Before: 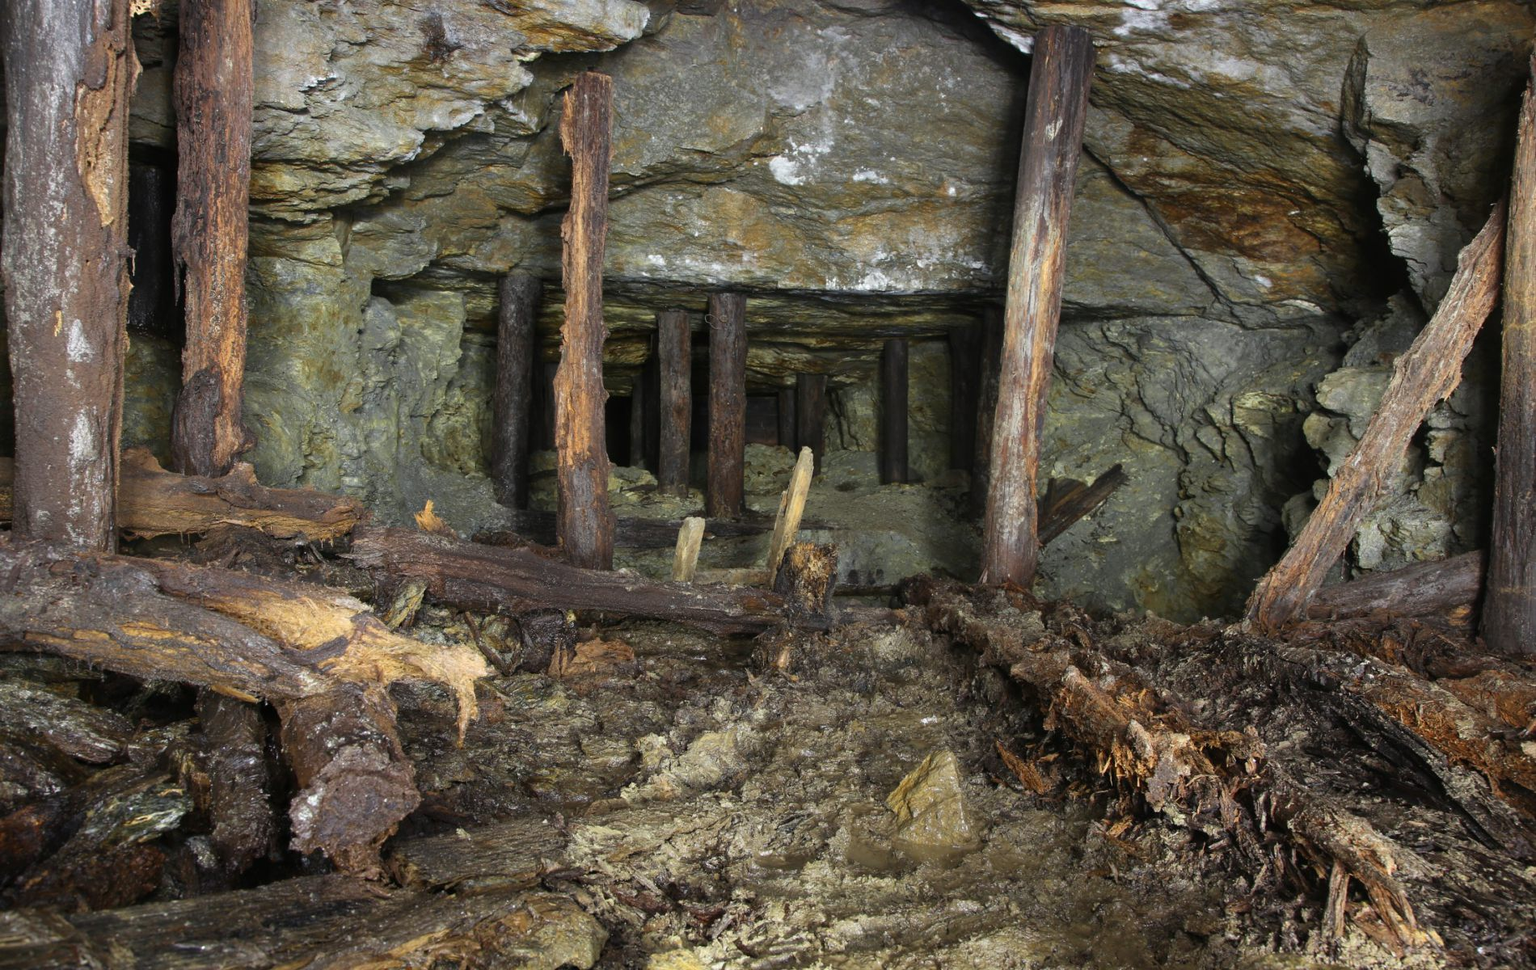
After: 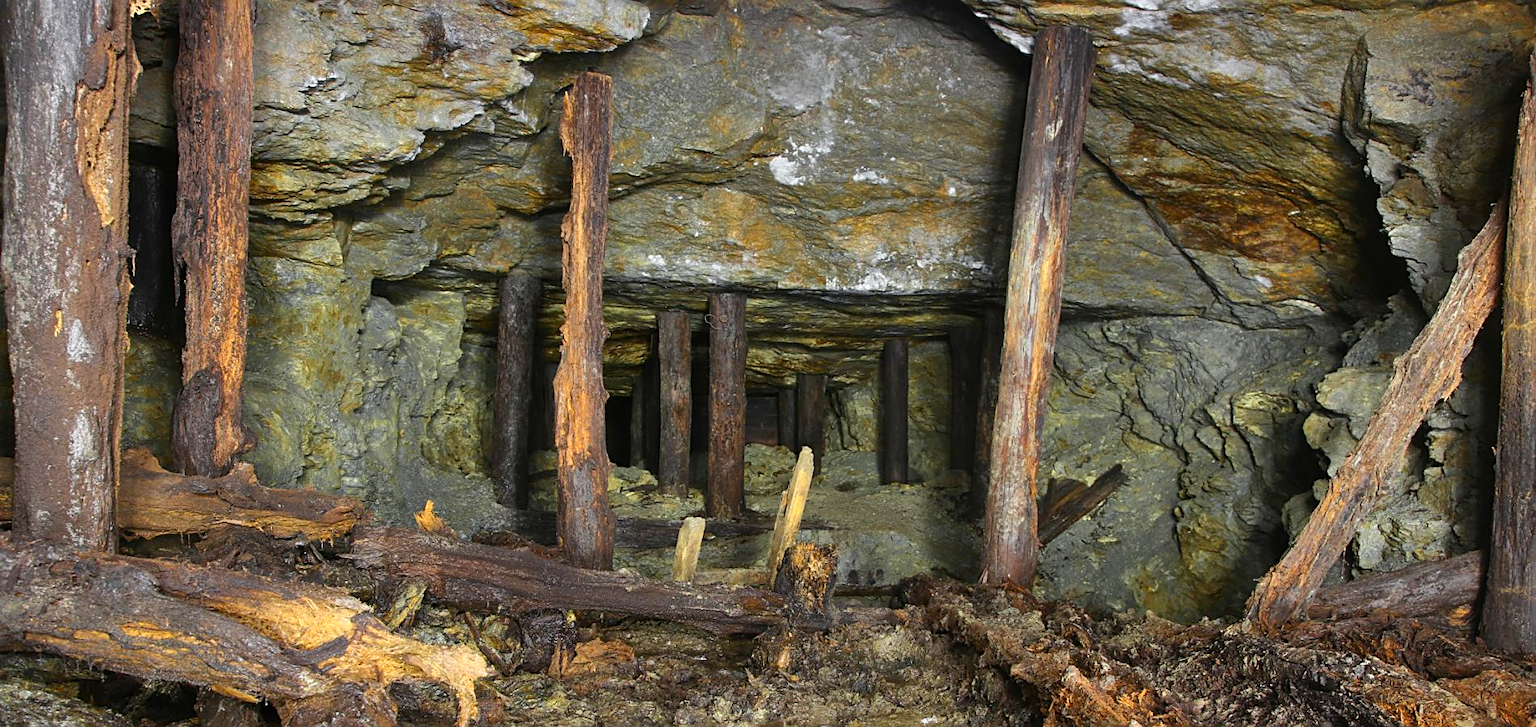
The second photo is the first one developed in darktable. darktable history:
sharpen: on, module defaults
crop: bottom 24.988%
color zones: curves: ch0 [(0, 0.511) (0.143, 0.531) (0.286, 0.56) (0.429, 0.5) (0.571, 0.5) (0.714, 0.5) (0.857, 0.5) (1, 0.5)]; ch1 [(0, 0.525) (0.143, 0.705) (0.286, 0.715) (0.429, 0.35) (0.571, 0.35) (0.714, 0.35) (0.857, 0.4) (1, 0.4)]; ch2 [(0, 0.572) (0.143, 0.512) (0.286, 0.473) (0.429, 0.45) (0.571, 0.5) (0.714, 0.5) (0.857, 0.518) (1, 0.518)]
shadows and highlights: low approximation 0.01, soften with gaussian
